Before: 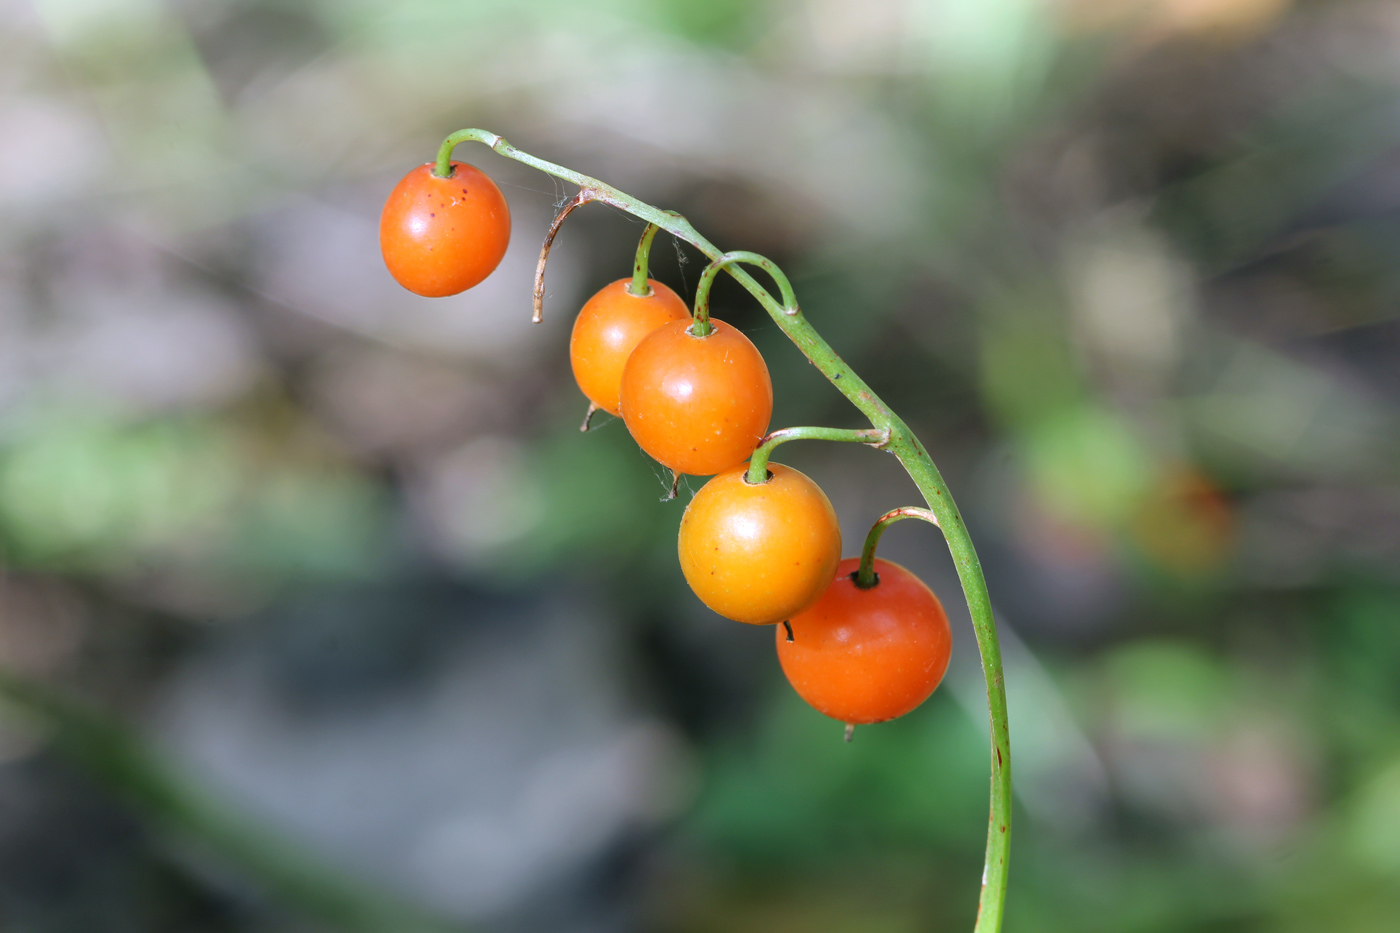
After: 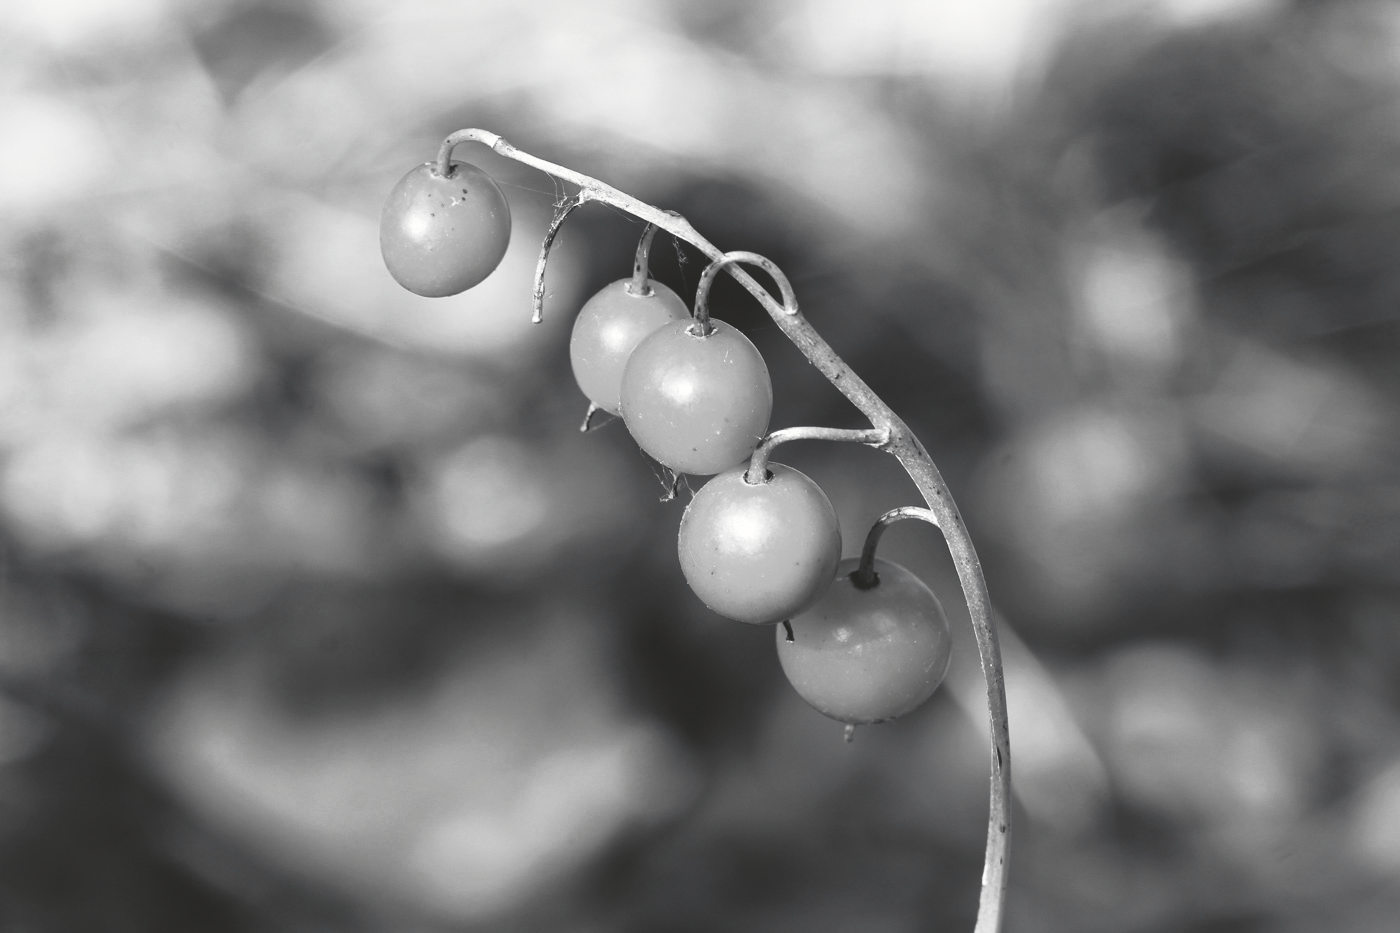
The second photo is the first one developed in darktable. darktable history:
tone curve: curves: ch0 [(0, 0) (0.003, 0.142) (0.011, 0.142) (0.025, 0.147) (0.044, 0.147) (0.069, 0.152) (0.1, 0.16) (0.136, 0.172) (0.177, 0.193) (0.224, 0.221) (0.277, 0.264) (0.335, 0.322) (0.399, 0.399) (0.468, 0.49) (0.543, 0.593) (0.623, 0.723) (0.709, 0.841) (0.801, 0.925) (0.898, 0.976) (1, 1)], preserve colors none
color look up table: target L [91.64, 83.84, 84.56, 76.98, 74.42, 67.99, 40.18, 42.1, 49.9, 19.87, 18, 5.464, 200.09, 72.58, 71.71, 78.43, 62.97, 64.99, 68.99, 55.54, 47.24, 41.28, 21.25, 5.464, 94.45, 82.41, 84.56, 70.23, 81.69, 67.24, 74.78, 84.56, 45.63, 58.64, 45.36, 44, 30.59, 45.63, 24.87, 5.464, 1.645, 98.62, 83.84, 83.12, 67.24, 52.27, 75.88, 59.41, 35.3], target a [-0.1, -0.003, -0.003, 0, 0, 0.001 ×4, -0.001, -0.001, -0.458, 0, 0, 0.001, 0, 0.001 ×6, 0, -0.458, -0.1, -0.002, -0.003, 0.001, -0.003, 0.001, 0, -0.003, 0.001 ×4, 0, 0.001, 0, -0.458, -0.153, -0.288, -0.003, -0.001, 0.001, 0.001, -0.001, 0.001, 0], target b [1.238, 0.027, 0.026, 0.003, 0.003, -0.004 ×4, 0.008, 0.008, 5.644, 0, 0.003, -0.004, 0.003, -0.004 ×6, 0, 5.644, 1.23, 0.026, 0.026, -0.004, 0.026, -0.004, 0.003, 0.026, -0.004 ×4, -0.001, -0.004, 0, 5.644, 1.891, 3.612, 0.027, 0.003, -0.004, -0.004, 0.004, -0.007, -0.001], num patches 49
